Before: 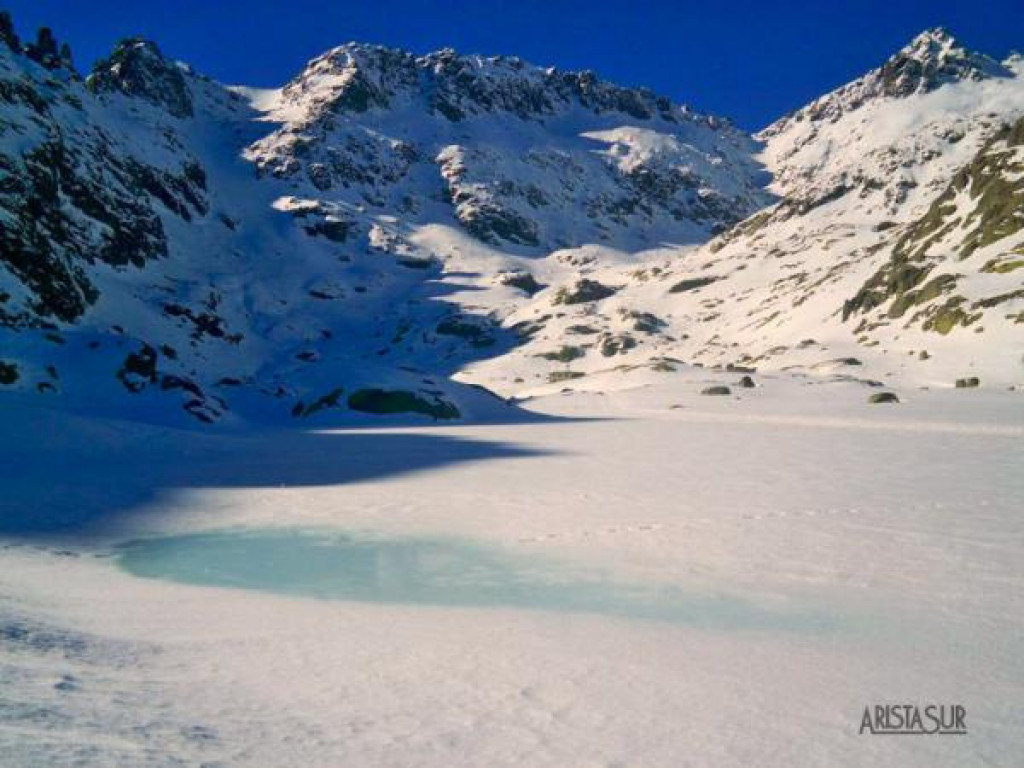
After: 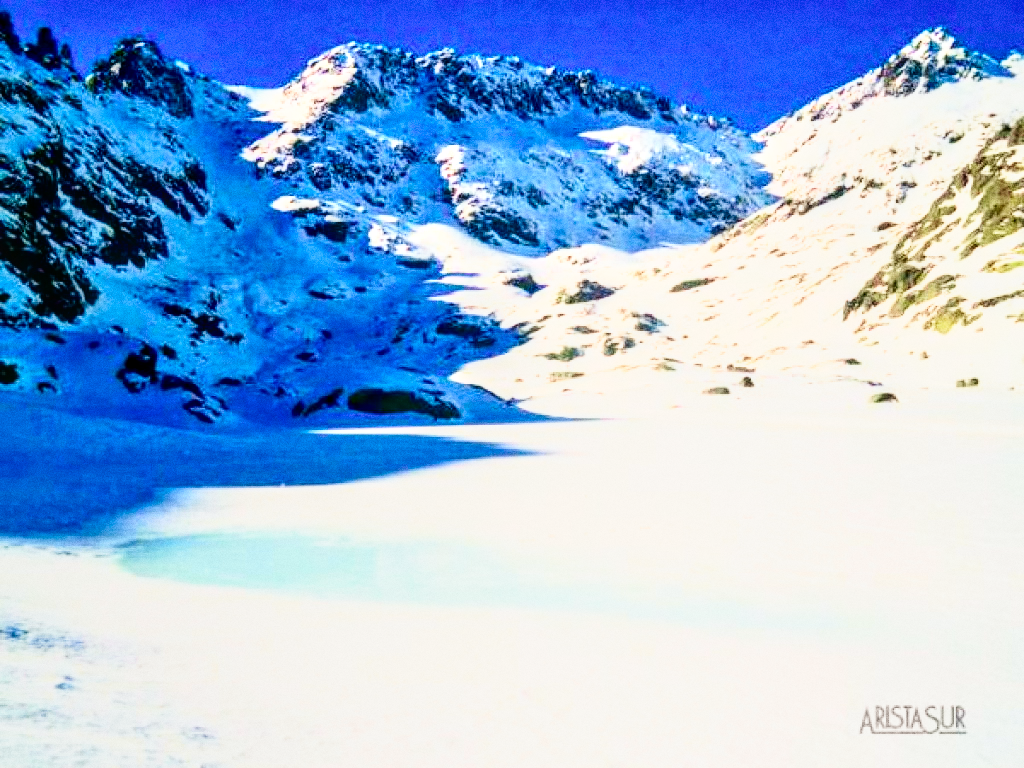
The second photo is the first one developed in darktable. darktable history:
base curve: curves: ch0 [(0, 0) (0, 0.001) (0.001, 0.001) (0.004, 0.002) (0.007, 0.004) (0.015, 0.013) (0.033, 0.045) (0.052, 0.096) (0.075, 0.17) (0.099, 0.241) (0.163, 0.42) (0.219, 0.55) (0.259, 0.616) (0.327, 0.722) (0.365, 0.765) (0.522, 0.873) (0.547, 0.881) (0.689, 0.919) (0.826, 0.952) (1, 1)], preserve colors none
tone curve: curves: ch0 [(0.003, 0.032) (0.037, 0.037) (0.142, 0.117) (0.279, 0.311) (0.405, 0.49) (0.526, 0.651) (0.722, 0.857) (0.875, 0.946) (1, 0.98)]; ch1 [(0, 0) (0.305, 0.325) (0.453, 0.437) (0.482, 0.474) (0.501, 0.498) (0.515, 0.523) (0.559, 0.591) (0.6, 0.643) (0.656, 0.707) (1, 1)]; ch2 [(0, 0) (0.323, 0.277) (0.424, 0.396) (0.479, 0.484) (0.499, 0.502) (0.515, 0.537) (0.573, 0.602) (0.653, 0.675) (0.75, 0.756) (1, 1)], color space Lab, independent channels, preserve colors none
grain: coarseness 0.47 ISO
local contrast: highlights 35%, detail 135%
